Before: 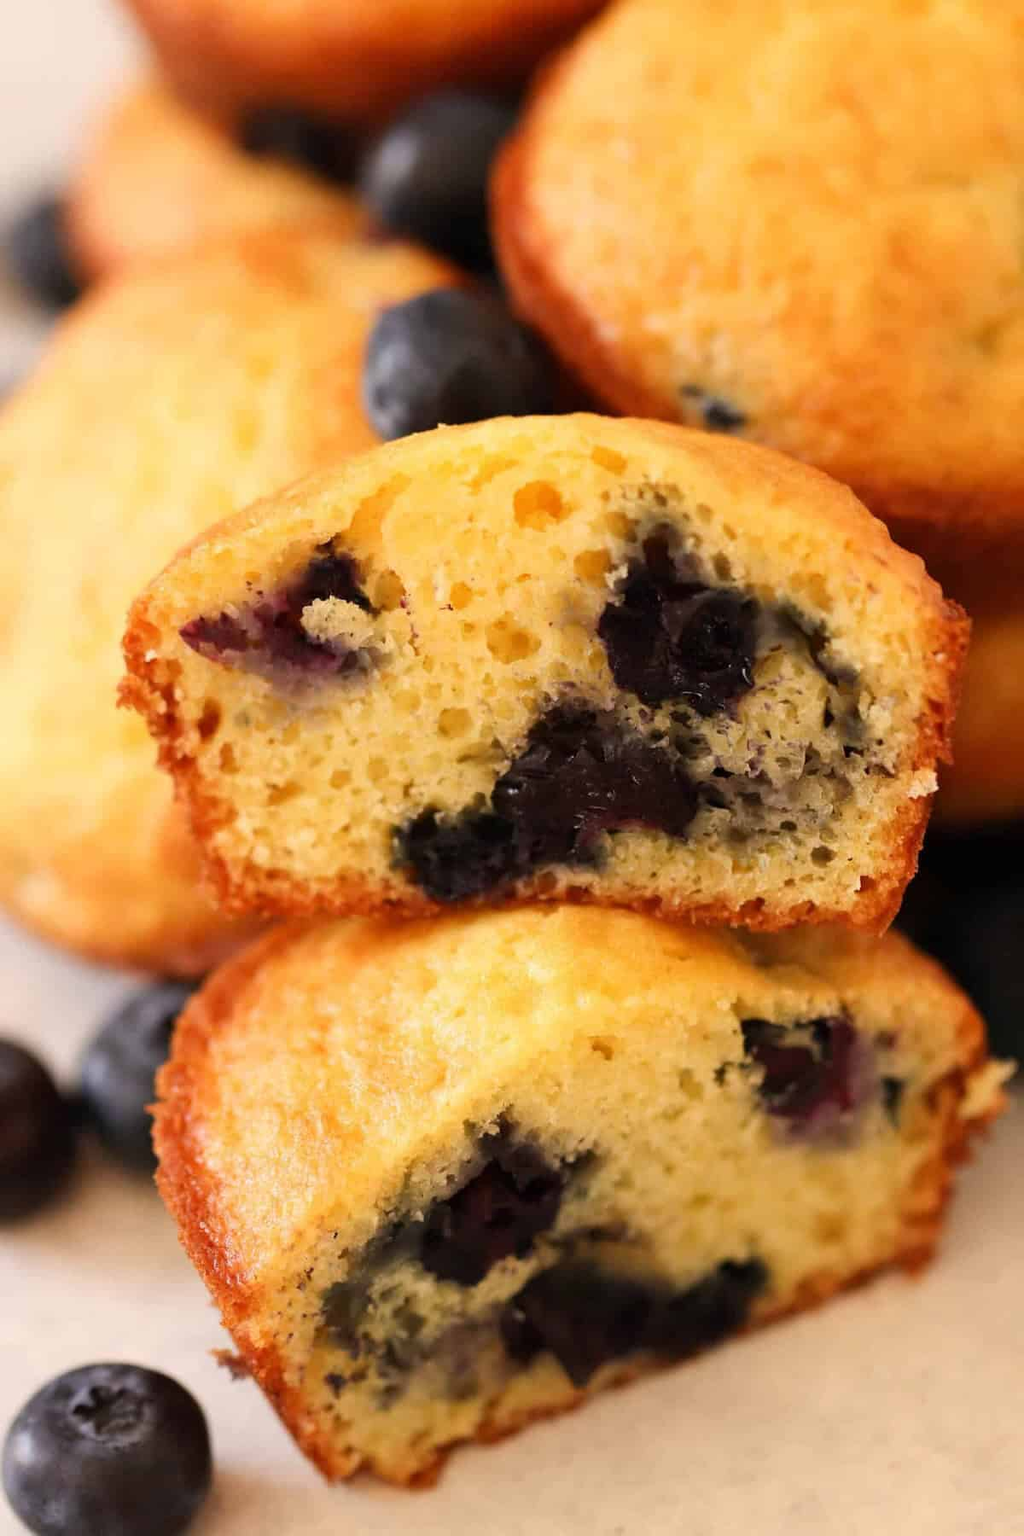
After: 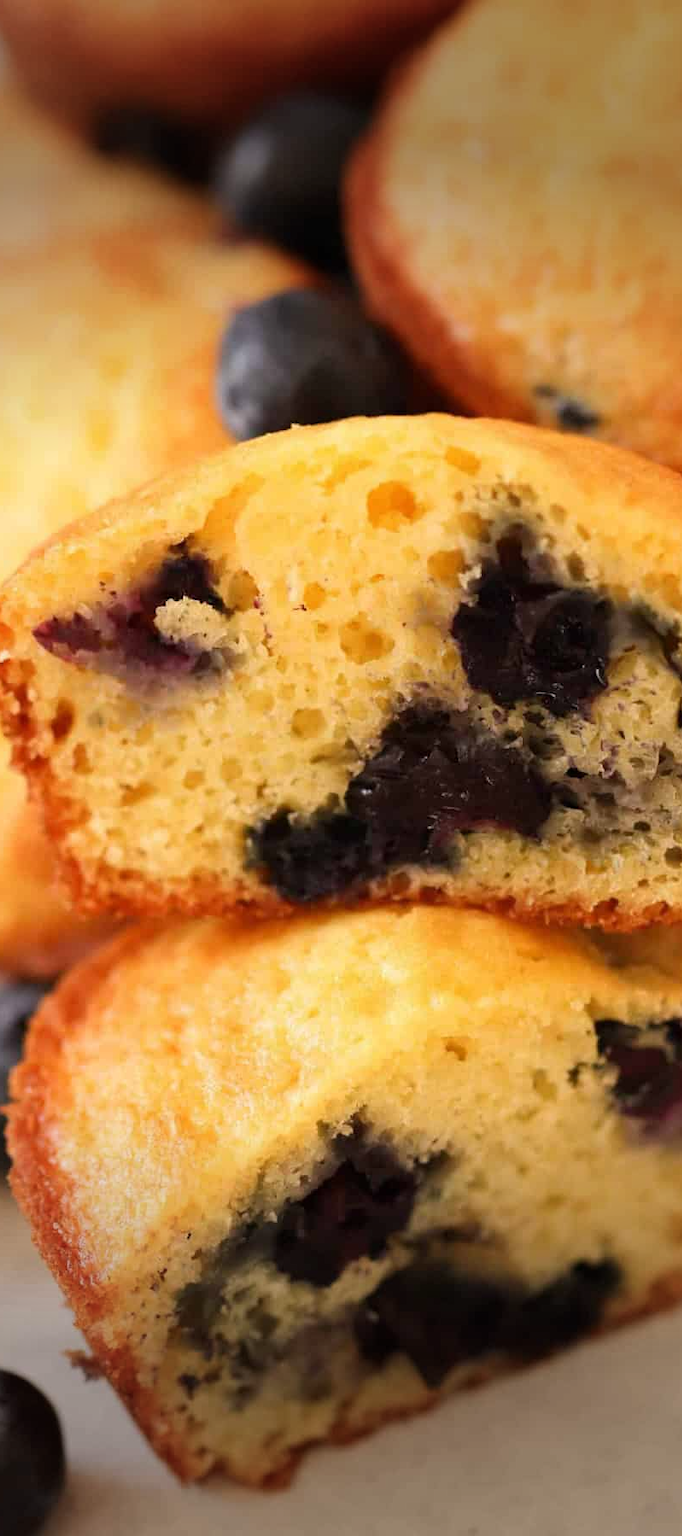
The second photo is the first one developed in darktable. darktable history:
vignetting: fall-off start 70.97%, brightness -0.584, saturation -0.118, width/height ratio 1.333
crop and rotate: left 14.385%, right 18.948%
